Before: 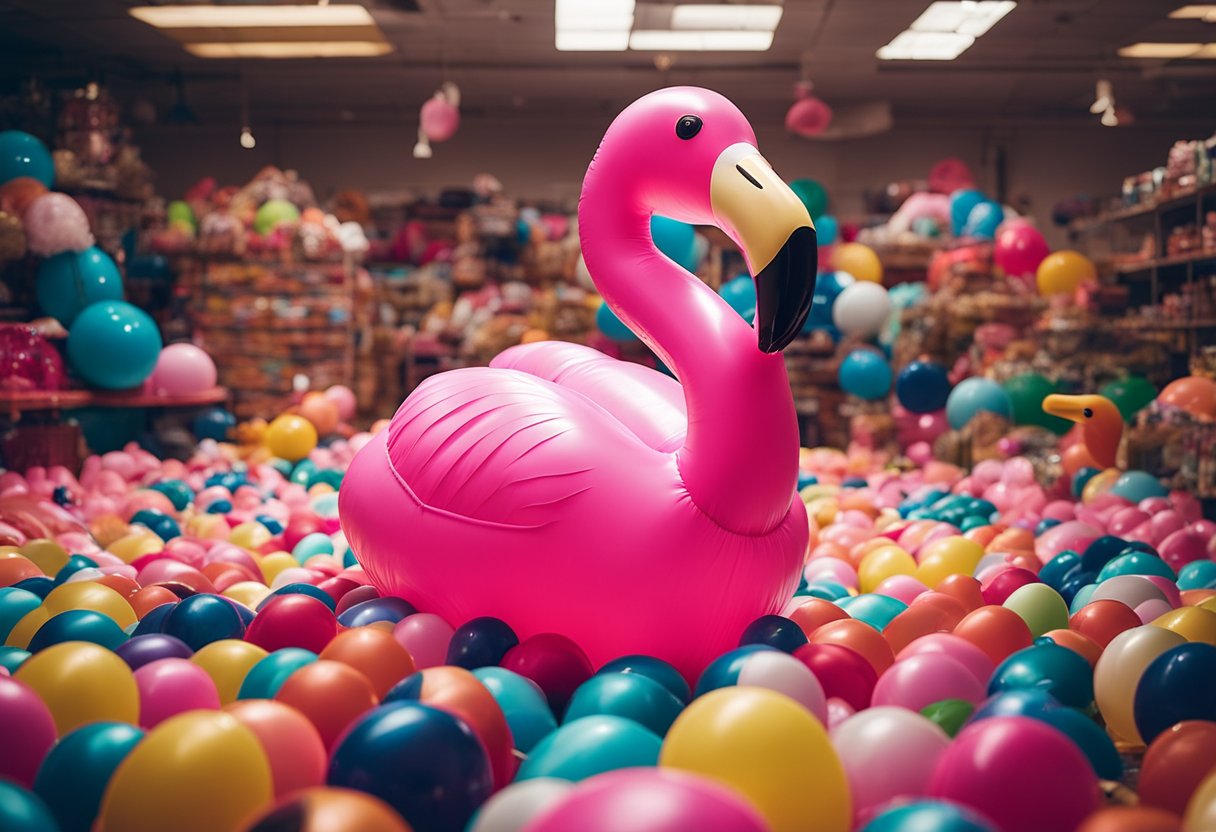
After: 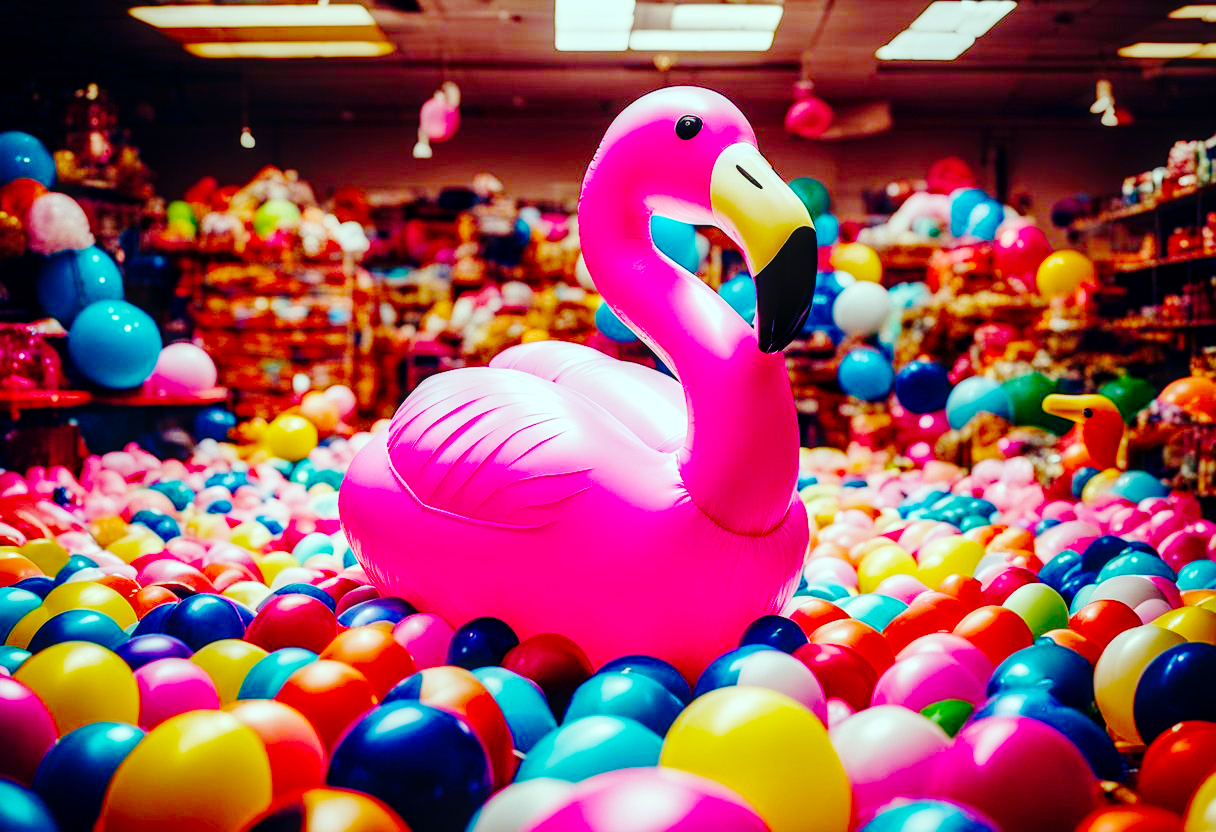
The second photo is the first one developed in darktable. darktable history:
white balance: red 0.925, blue 1.046
base curve: curves: ch0 [(0, 0) (0.036, 0.01) (0.123, 0.254) (0.258, 0.504) (0.507, 0.748) (1, 1)], preserve colors none
local contrast: on, module defaults
color balance rgb: perceptual saturation grading › global saturation 20%, perceptual saturation grading › highlights -25%, perceptual saturation grading › shadows 50.52%, global vibrance 40.24%
color correction: highlights a* -8, highlights b* 3.1
